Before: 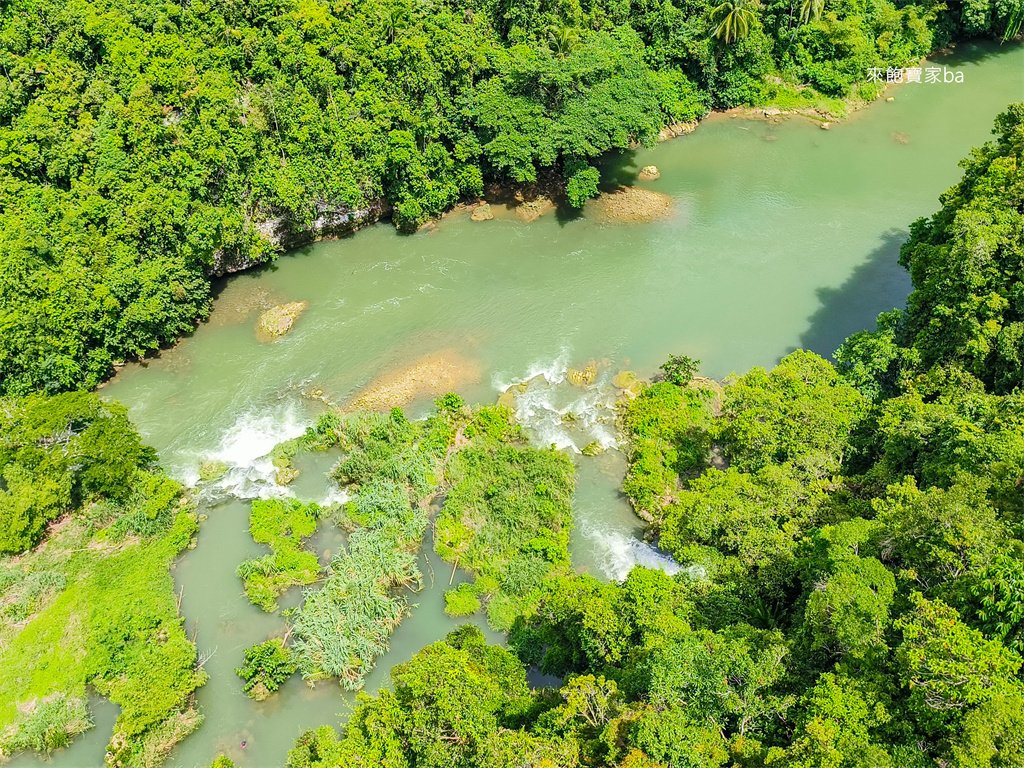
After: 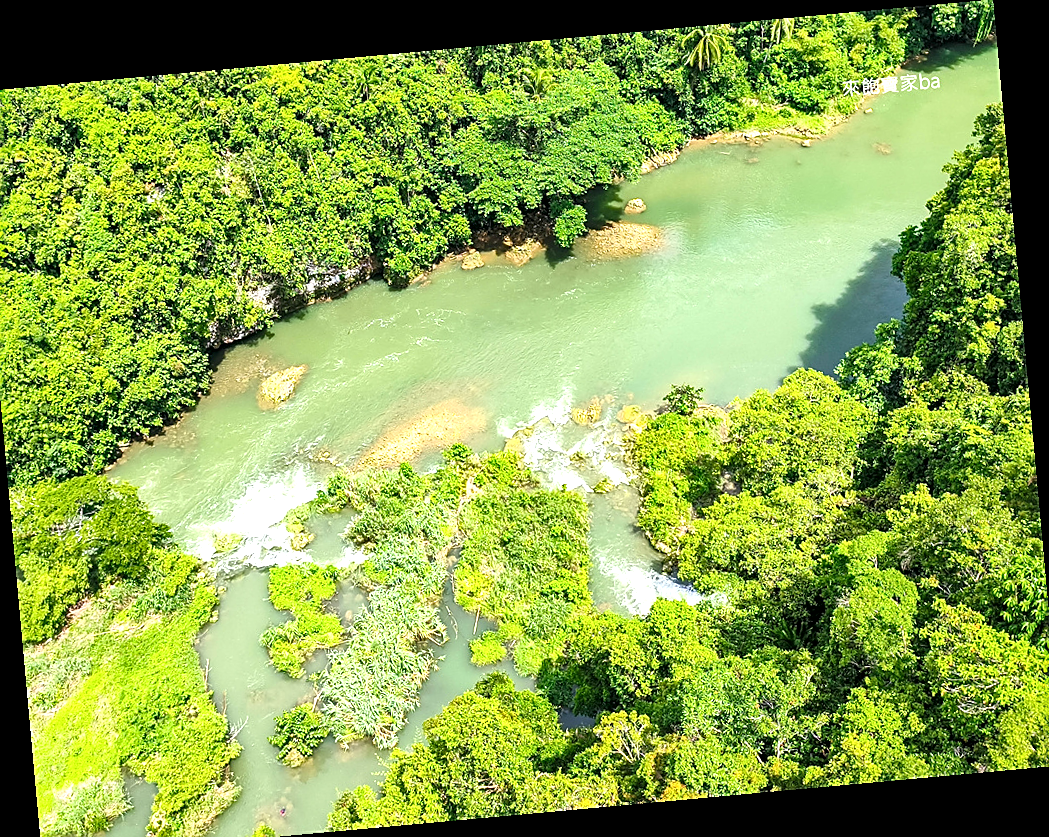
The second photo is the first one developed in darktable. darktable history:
rotate and perspective: rotation -5.2°, automatic cropping off
crop and rotate: left 2.536%, right 1.107%, bottom 2.246%
sharpen: on, module defaults
local contrast: mode bilateral grid, contrast 25, coarseness 60, detail 151%, midtone range 0.2
exposure: exposure 0.6 EV, compensate highlight preservation false
